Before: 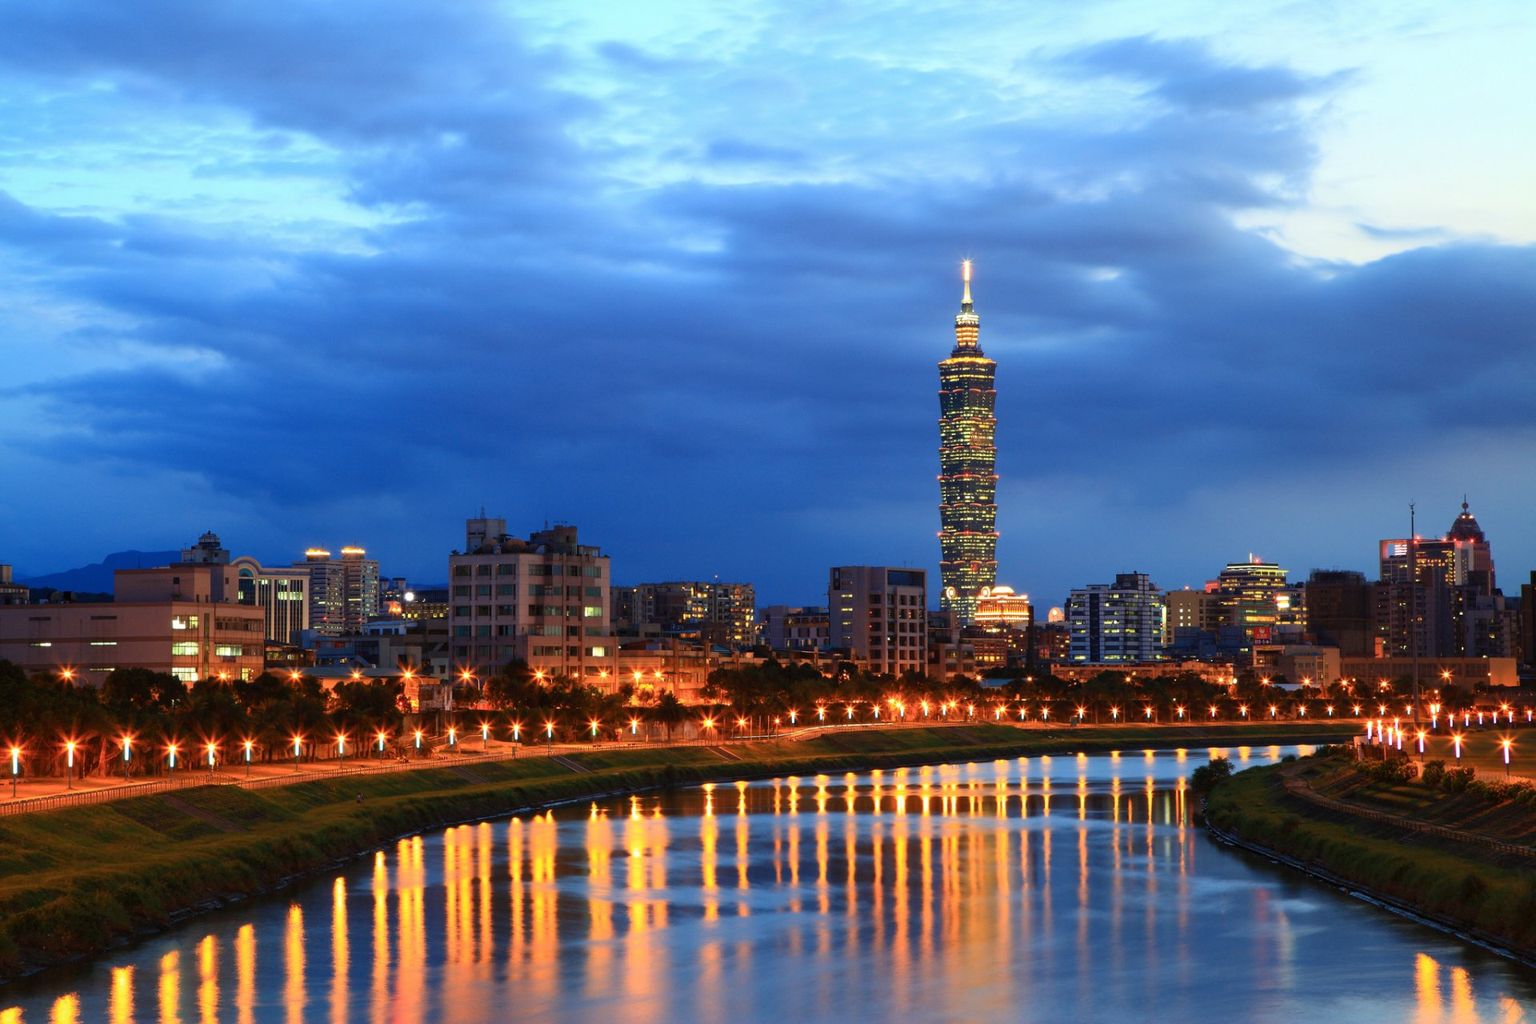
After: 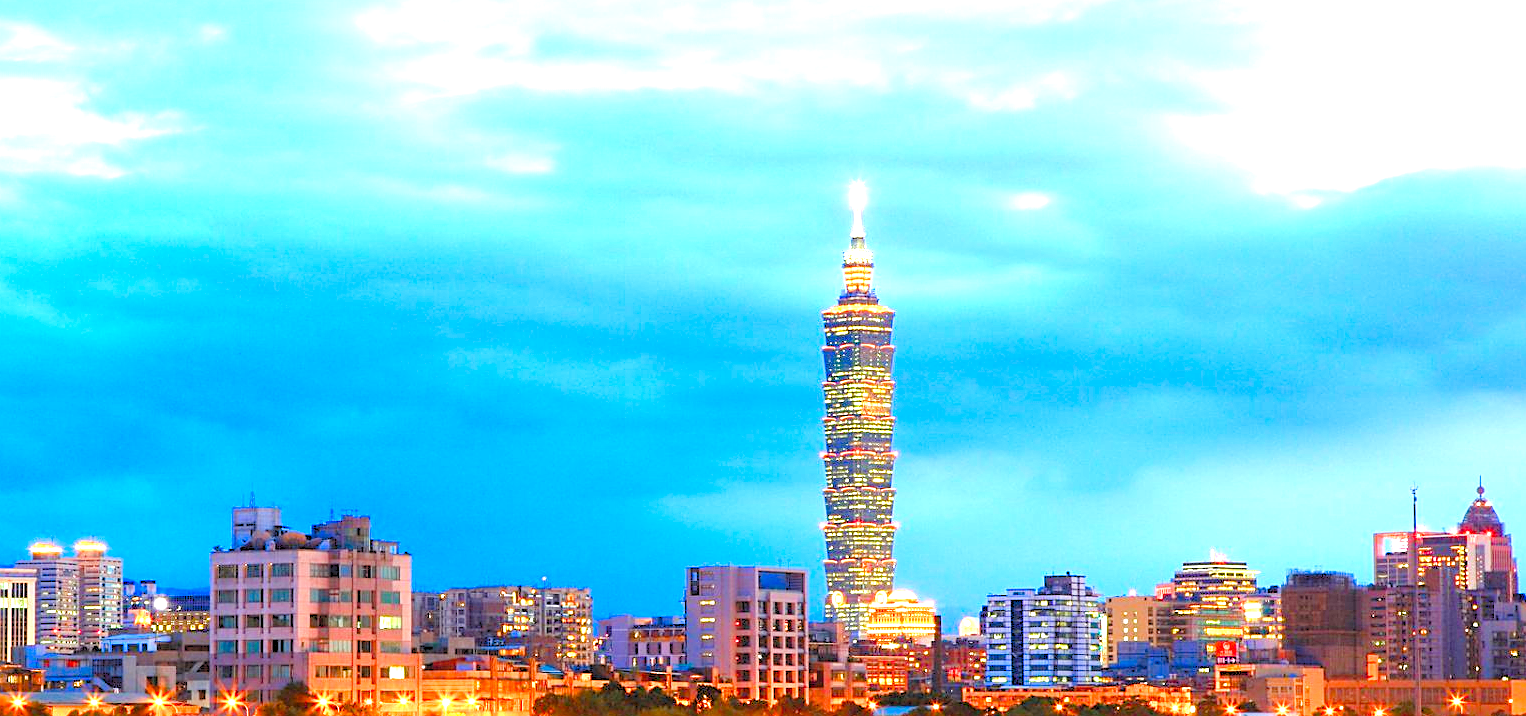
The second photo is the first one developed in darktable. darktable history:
levels: levels [0.072, 0.414, 0.976]
sharpen: on, module defaults
exposure: black level correction 0, exposure 1.123 EV, compensate highlight preservation false
crop: left 18.323%, top 11.108%, right 2.147%, bottom 32.927%
color balance rgb: linear chroma grading › global chroma 14.703%, perceptual saturation grading › global saturation -0.15%, perceptual saturation grading › highlights -19.753%, perceptual saturation grading › shadows 20.08%, perceptual brilliance grading › global brilliance 25.244%
